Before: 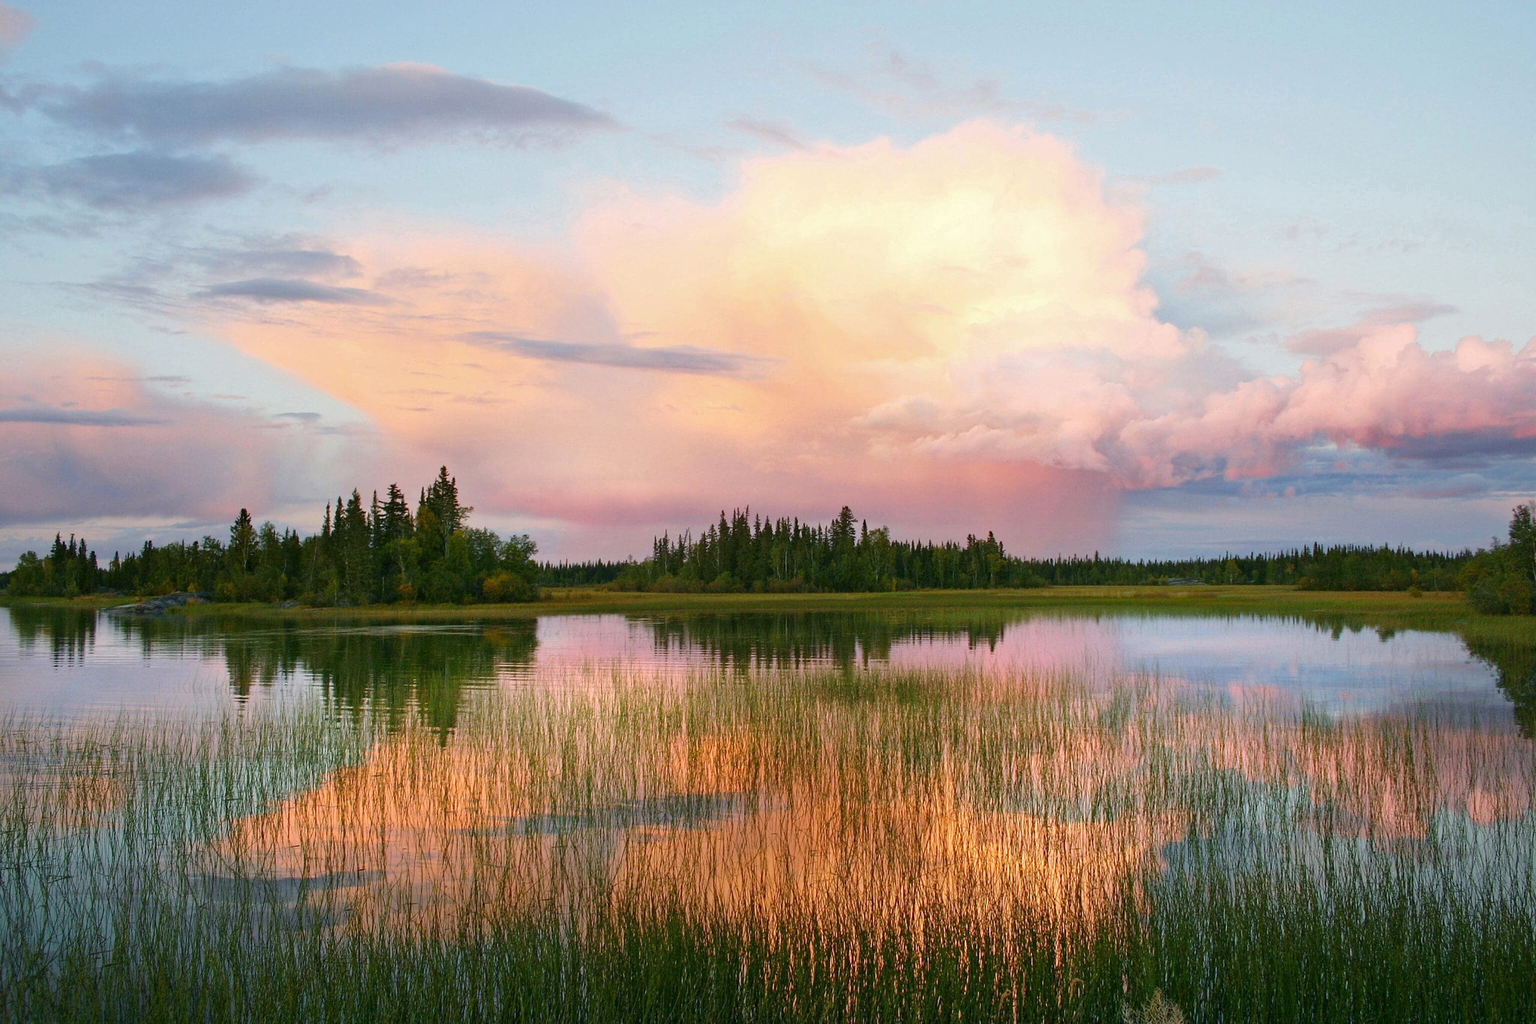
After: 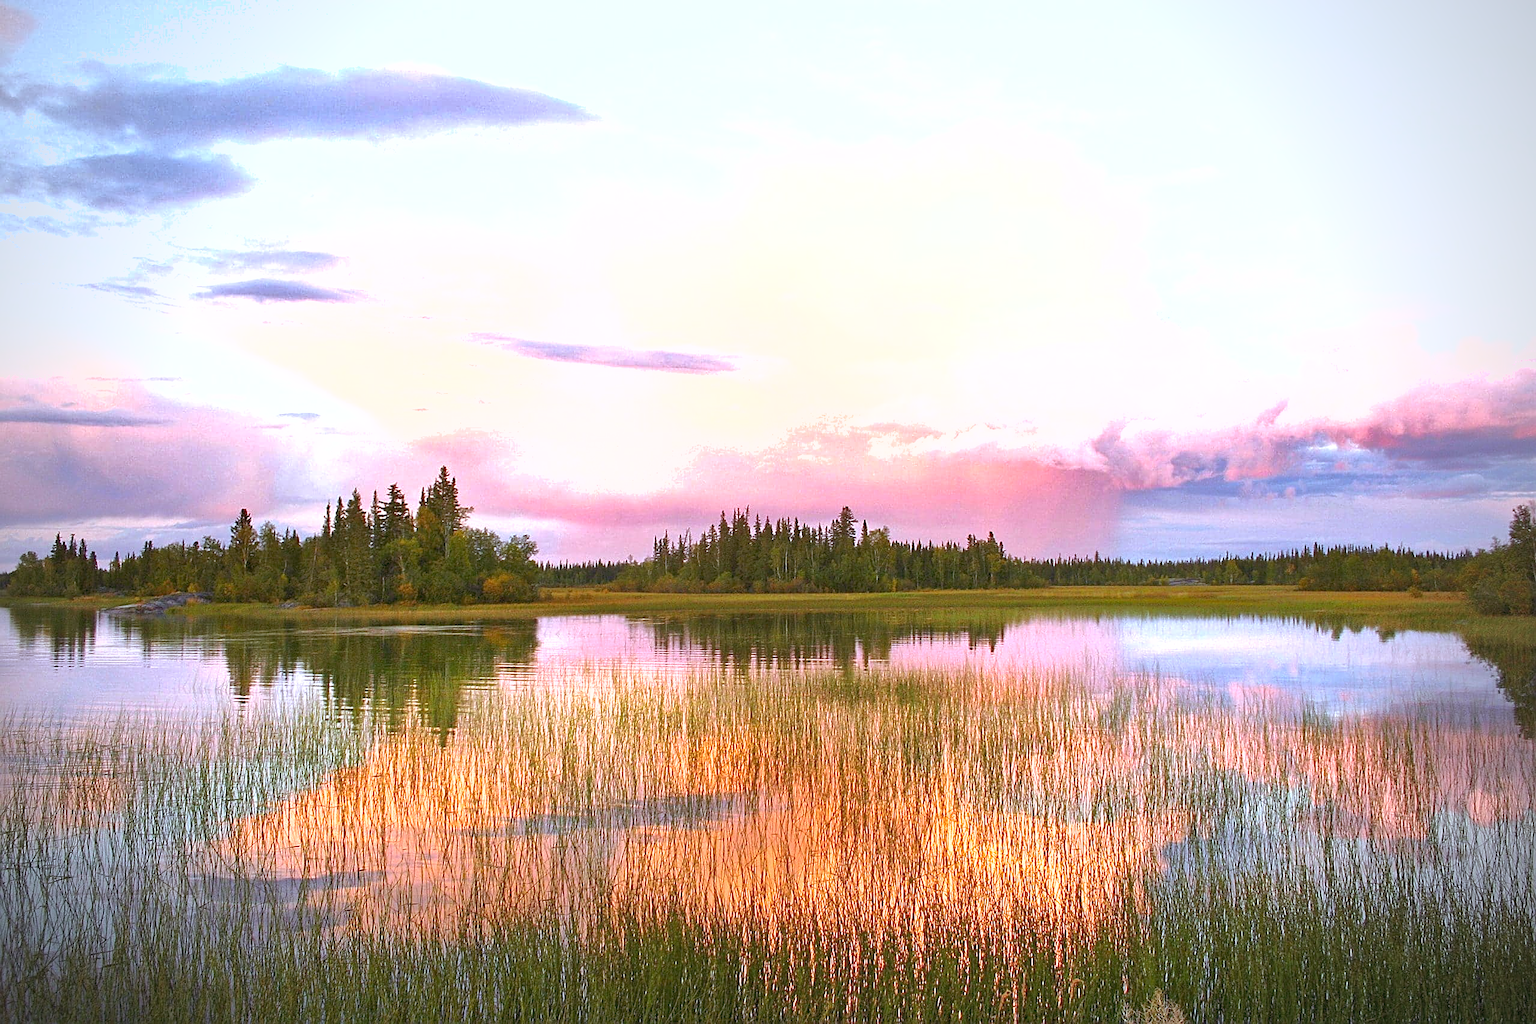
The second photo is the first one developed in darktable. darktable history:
exposure: black level correction 0, exposure 1 EV, compensate exposure bias true, compensate highlight preservation false
rgb levels: mode RGB, independent channels, levels [[0, 0.474, 1], [0, 0.5, 1], [0, 0.5, 1]]
sharpen: on, module defaults
white balance: red 1.004, blue 1.096
shadows and highlights: on, module defaults
vignetting: on, module defaults
